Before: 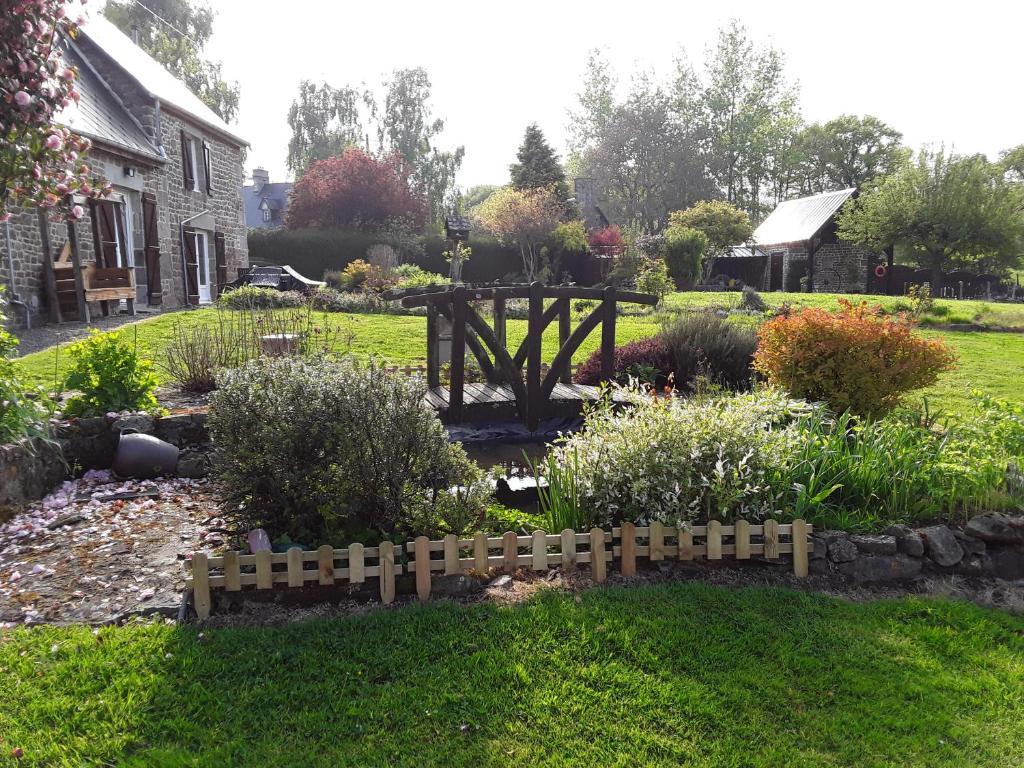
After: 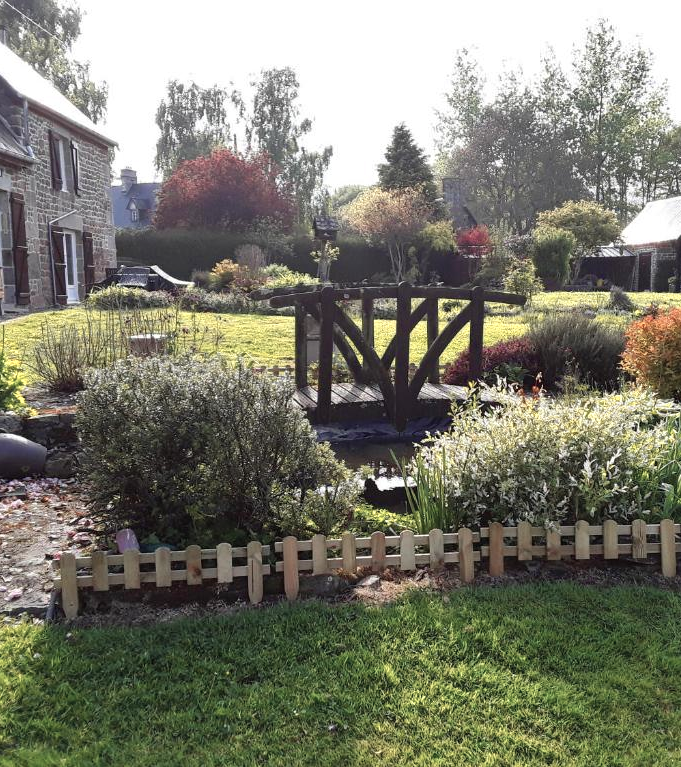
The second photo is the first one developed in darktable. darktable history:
shadows and highlights: radius 132.37, soften with gaussian
crop and rotate: left 12.902%, right 20.503%
color zones: curves: ch0 [(0, 0.473) (0.001, 0.473) (0.226, 0.548) (0.4, 0.589) (0.525, 0.54) (0.728, 0.403) (0.999, 0.473) (1, 0.473)]; ch1 [(0, 0.619) (0.001, 0.619) (0.234, 0.388) (0.4, 0.372) (0.528, 0.422) (0.732, 0.53) (0.999, 0.619) (1, 0.619)]; ch2 [(0, 0.547) (0.001, 0.547) (0.226, 0.45) (0.4, 0.525) (0.525, 0.585) (0.8, 0.511) (0.999, 0.547) (1, 0.547)]
color balance rgb: perceptual saturation grading › global saturation 0.866%
